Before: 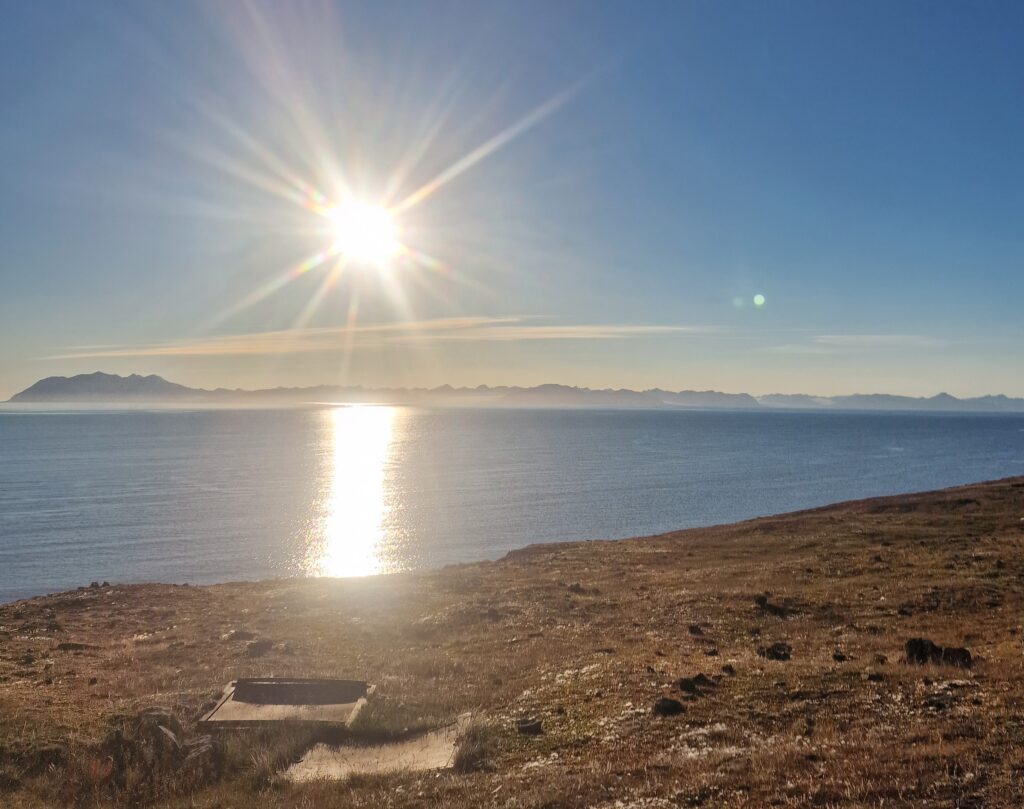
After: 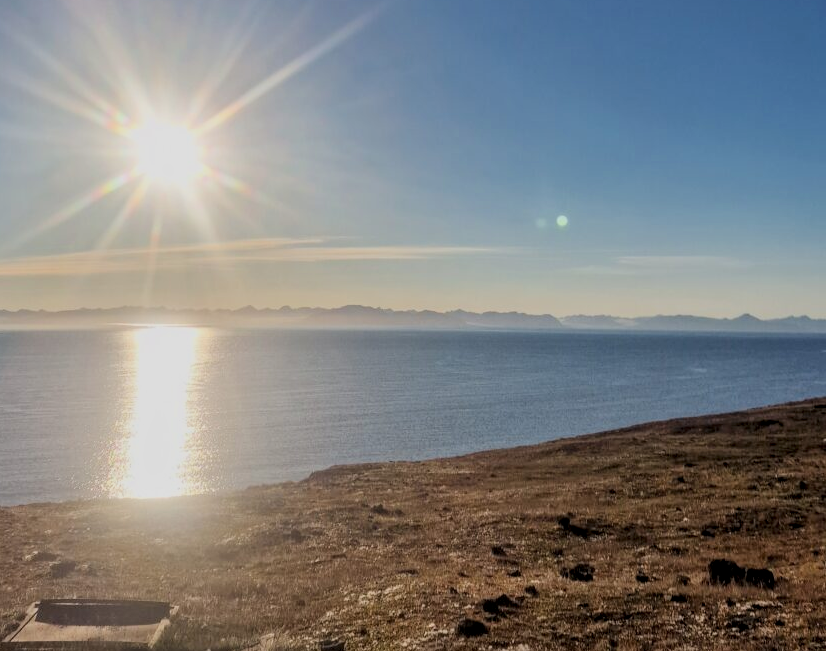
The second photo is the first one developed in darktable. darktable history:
filmic rgb: black relative exposure -7.65 EV, white relative exposure 4.56 EV, hardness 3.61, color science v6 (2022)
local contrast: on, module defaults
crop: left 19.288%, top 9.783%, right 0.001%, bottom 9.702%
